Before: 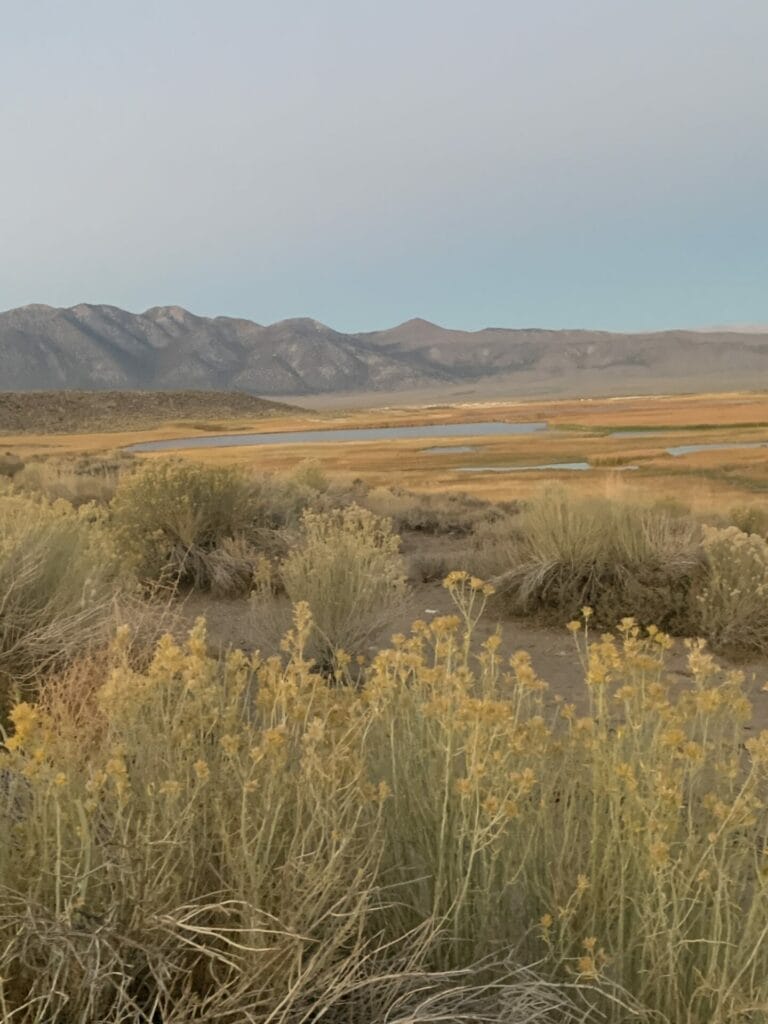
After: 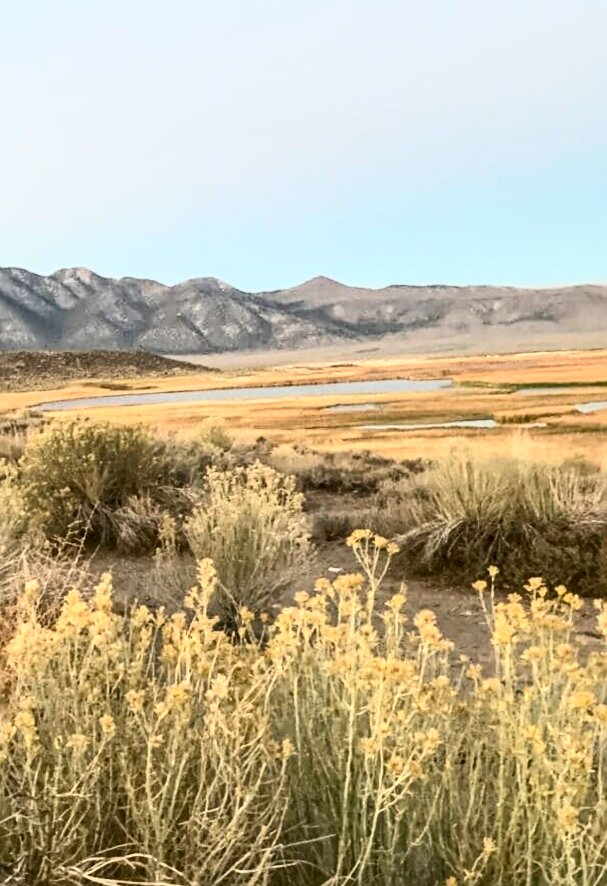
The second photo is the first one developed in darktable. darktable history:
local contrast: on, module defaults
sharpen: on, module defaults
shadows and highlights: shadows 49, highlights -41, soften with gaussian
contrast equalizer: y [[0.5 ×4, 0.467, 0.376], [0.5 ×6], [0.5 ×6], [0 ×6], [0 ×6]]
contrast brightness saturation: contrast 0.62, brightness 0.34, saturation 0.14
crop: left 11.225%, top 5.381%, right 9.565%, bottom 10.314%
rotate and perspective: lens shift (horizontal) -0.055, automatic cropping off
